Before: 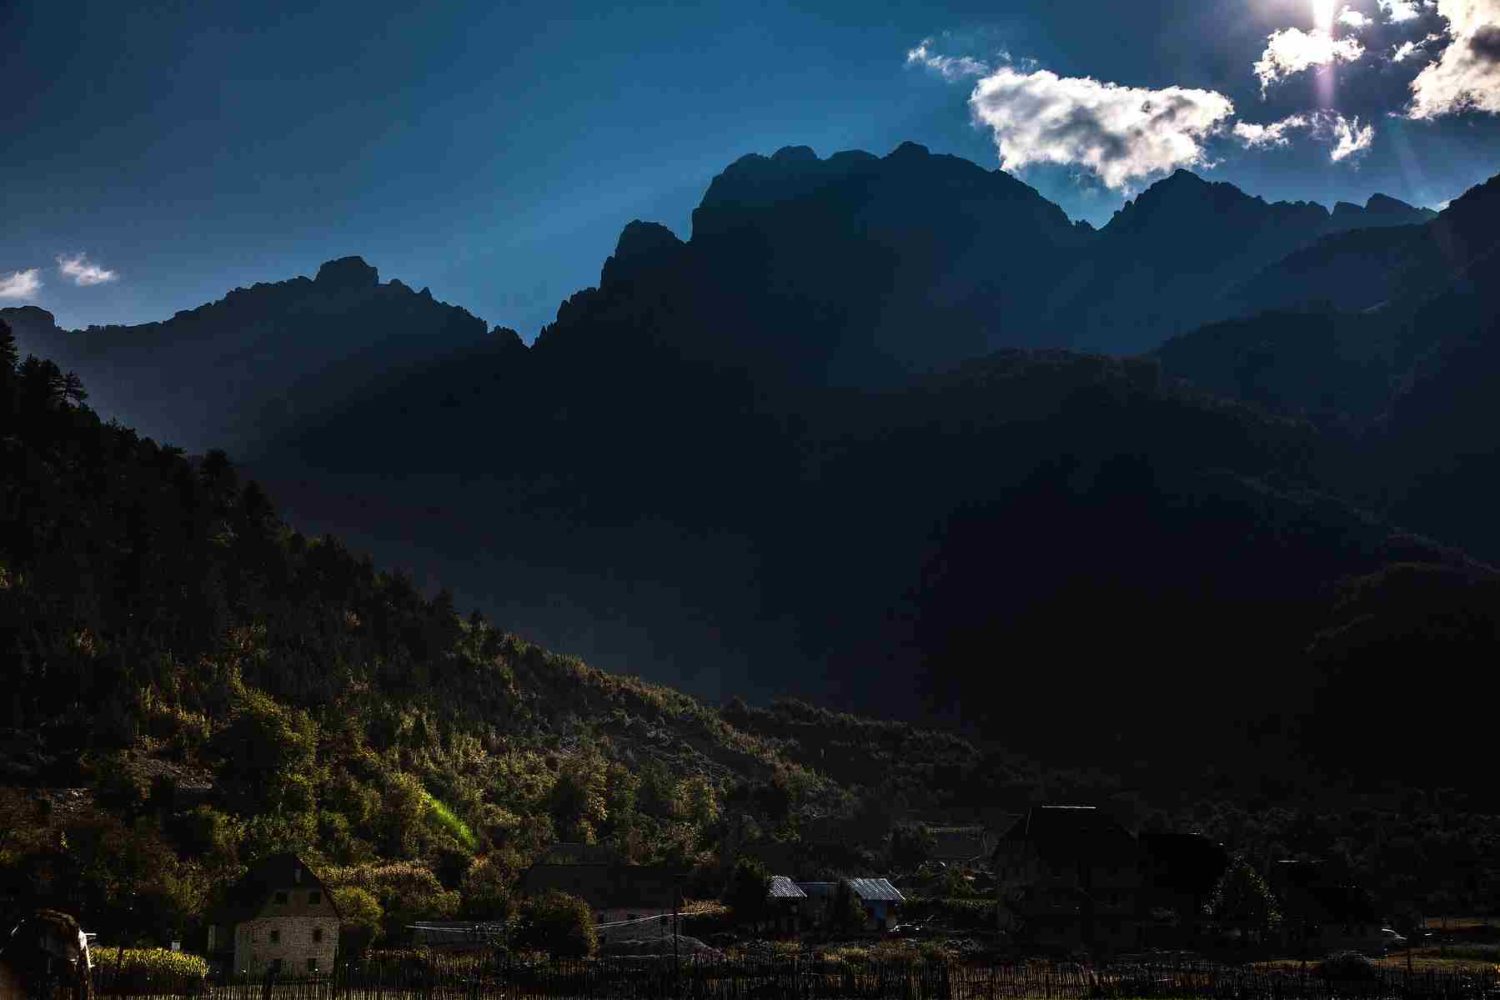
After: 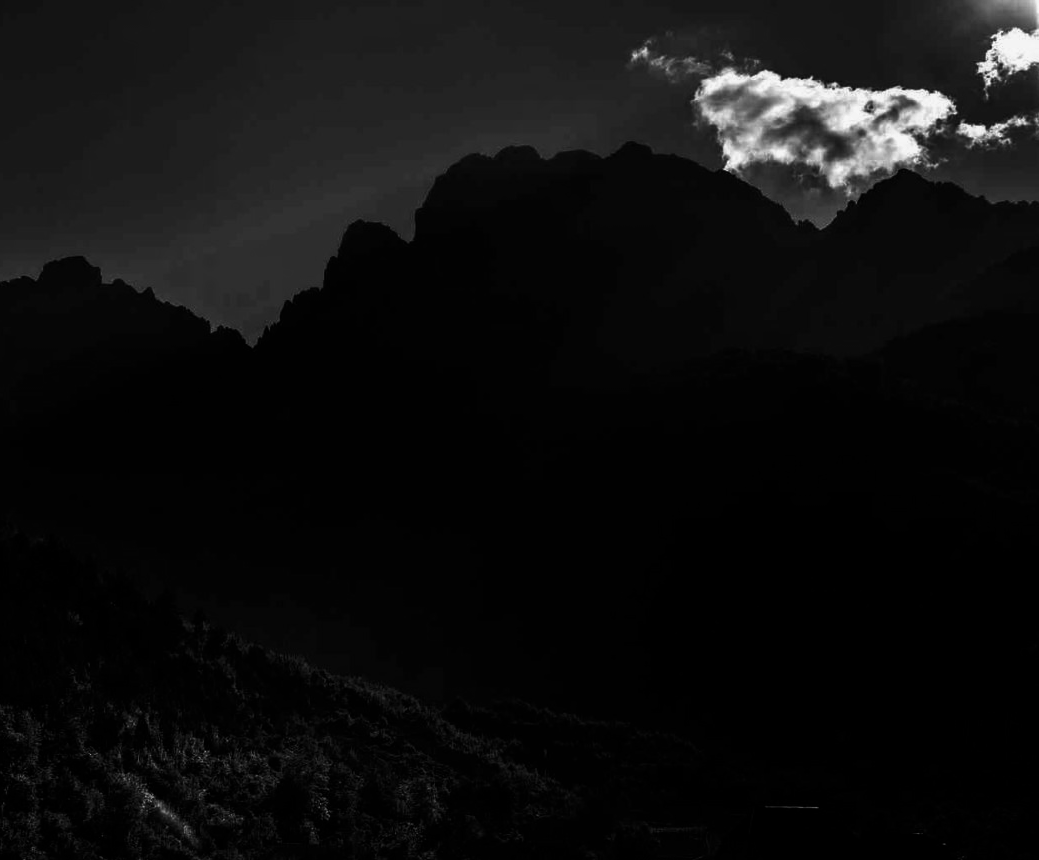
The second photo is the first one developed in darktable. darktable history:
contrast brightness saturation: contrast -0.03, brightness -0.59, saturation -1
crop: left 18.479%, right 12.2%, bottom 13.971%
